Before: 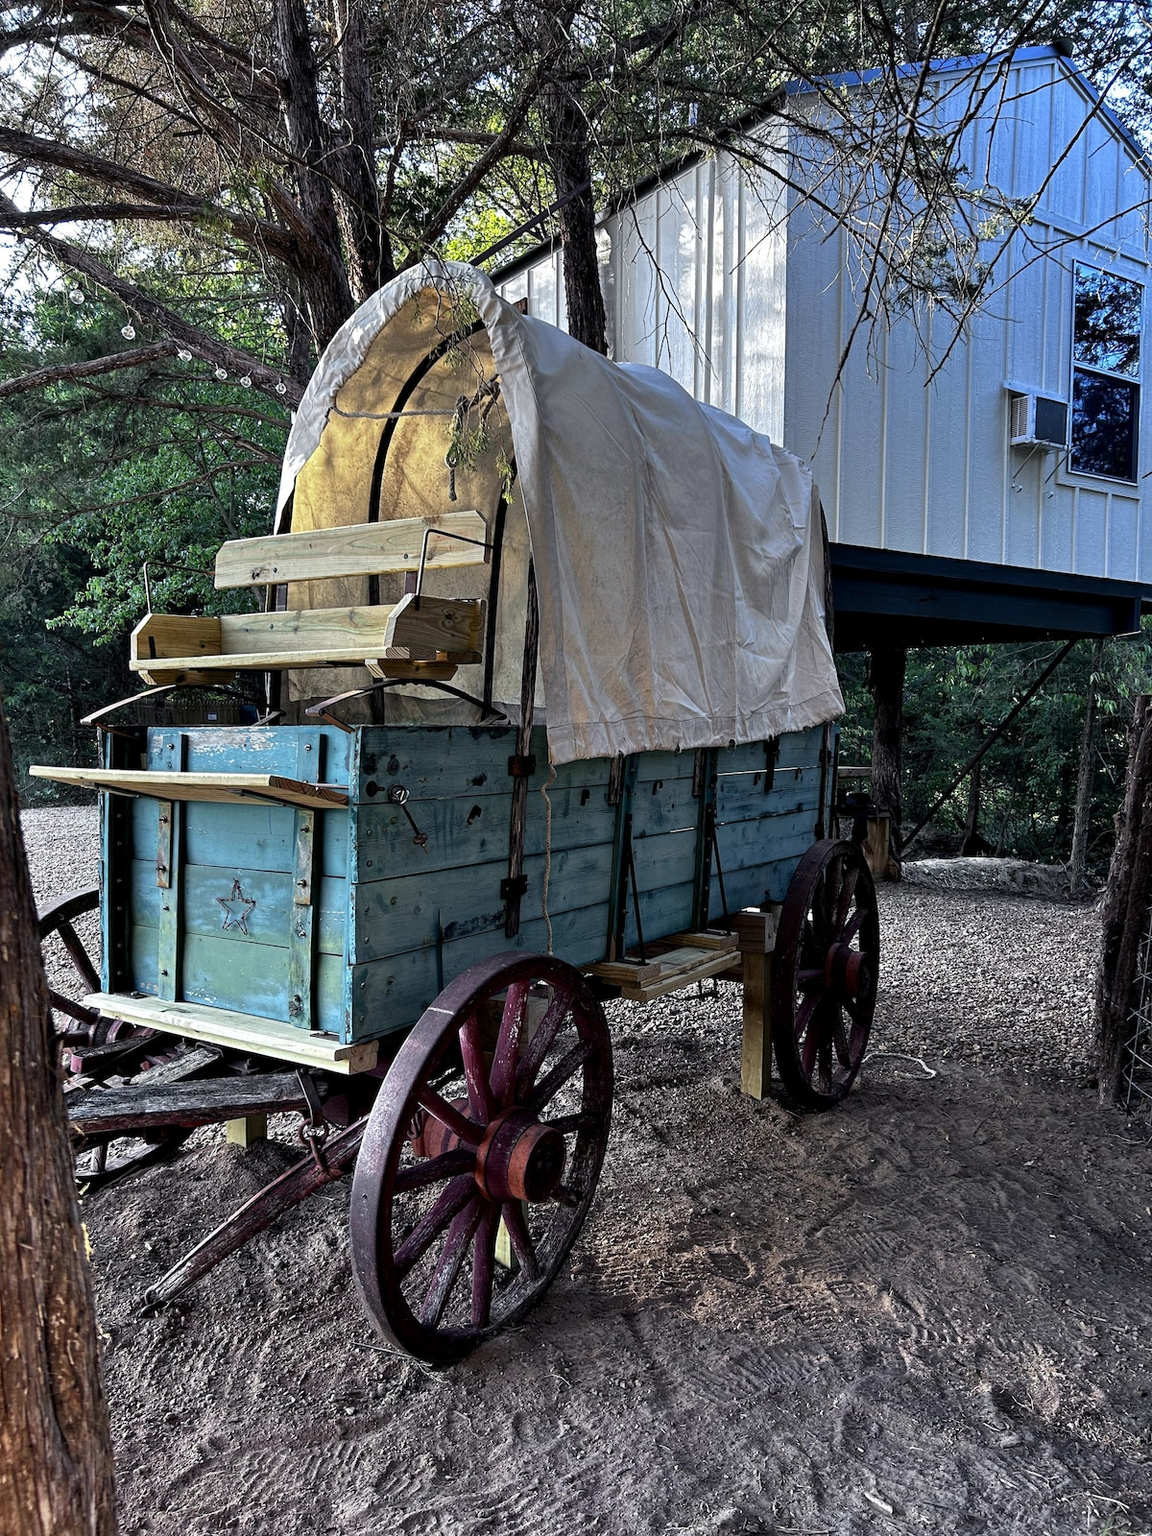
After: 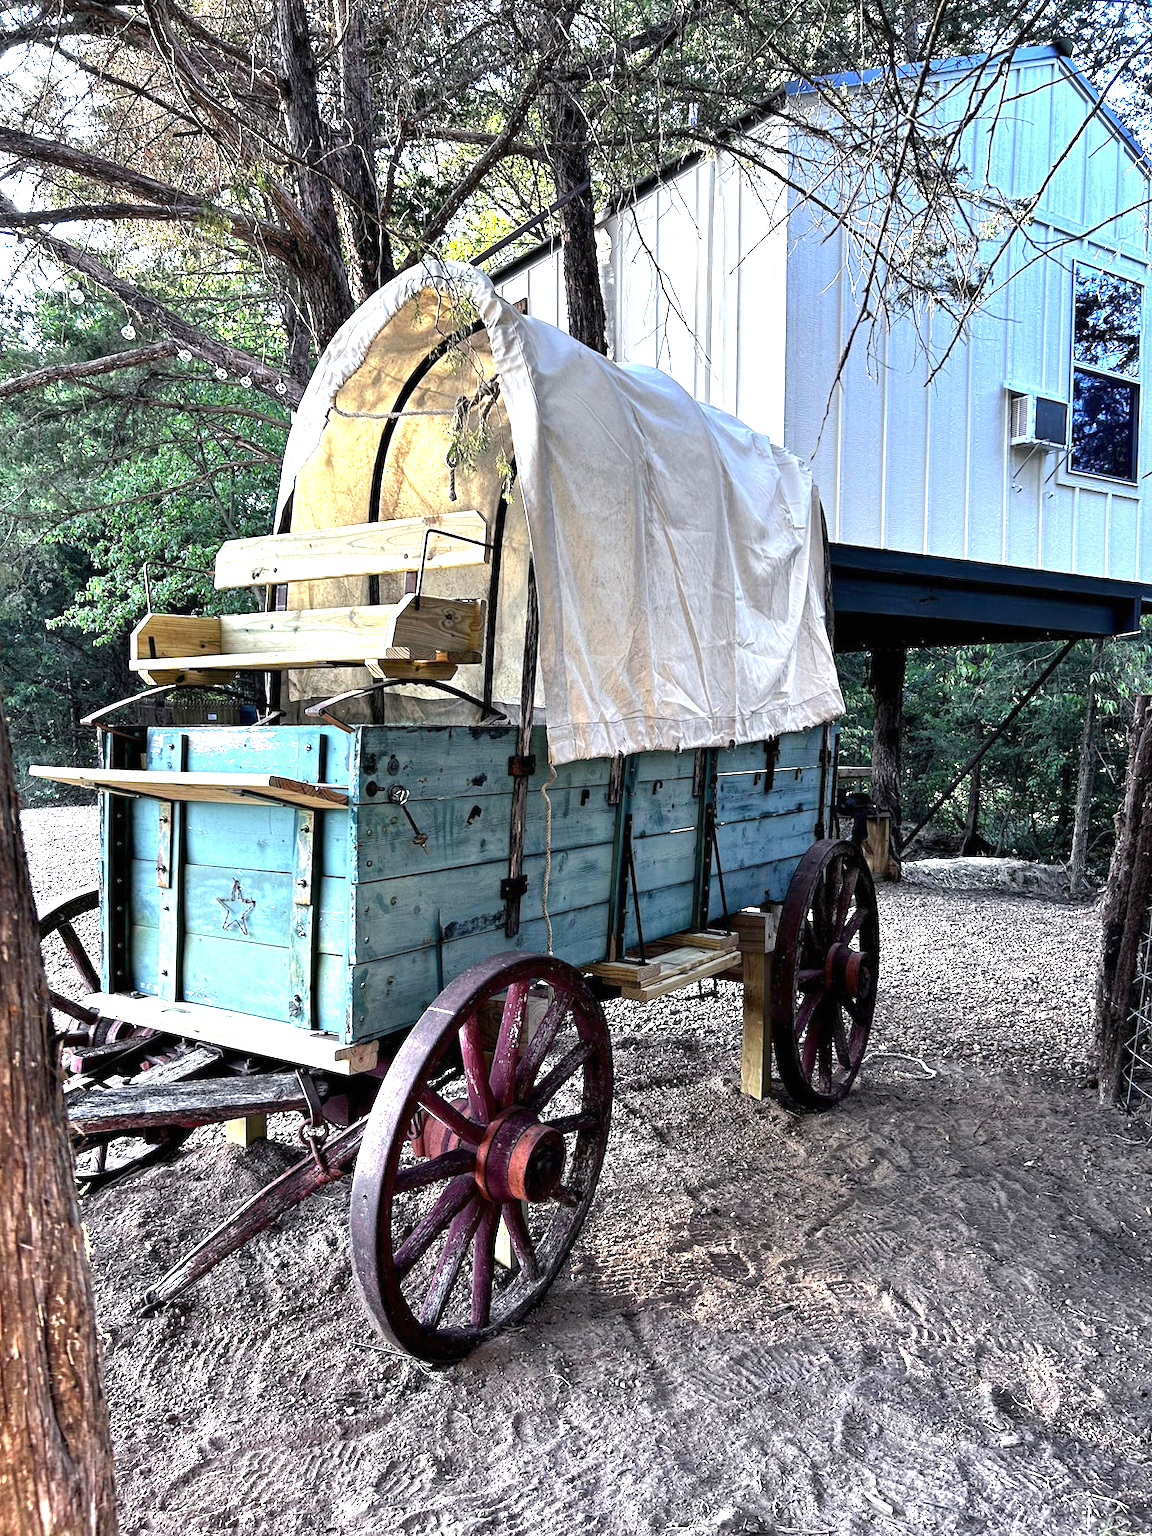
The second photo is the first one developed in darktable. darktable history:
exposure: black level correction 0, exposure 1.507 EV, compensate highlight preservation false
